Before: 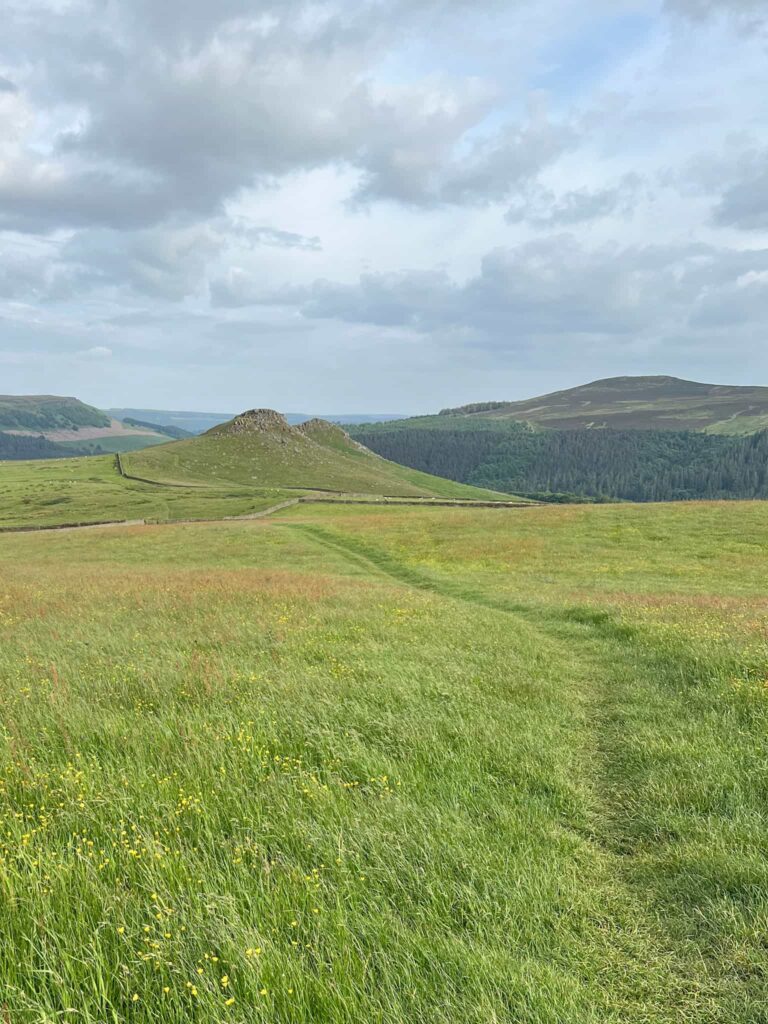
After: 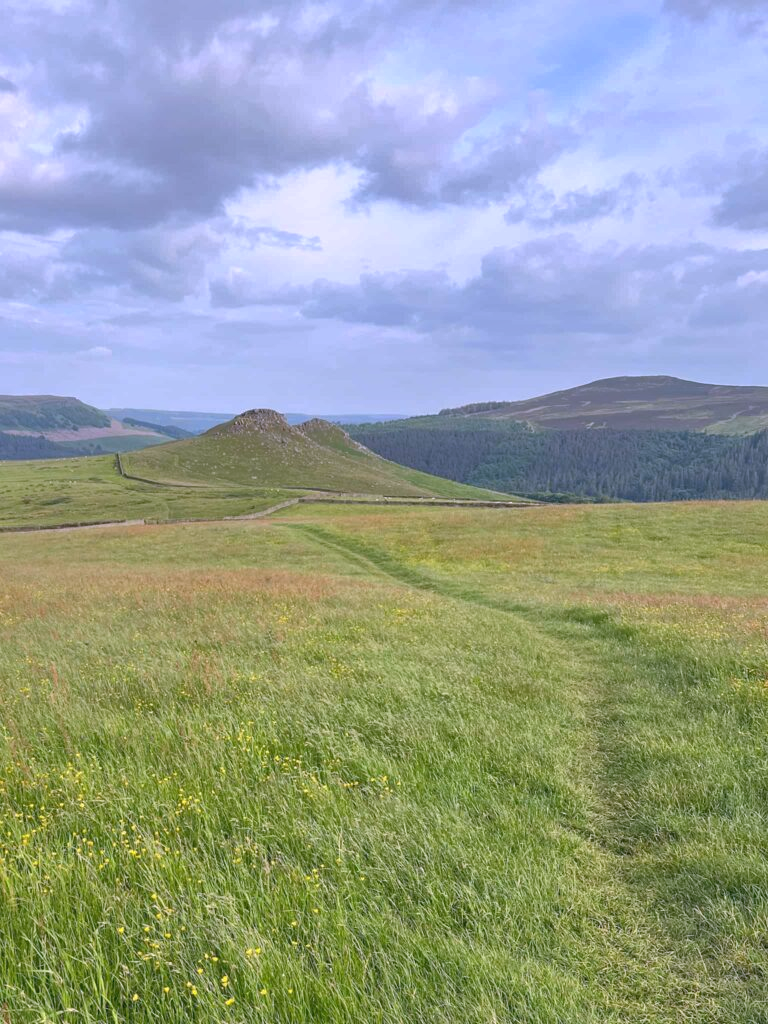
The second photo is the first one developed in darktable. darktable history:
white balance: red 1.042, blue 1.17
shadows and highlights: on, module defaults
